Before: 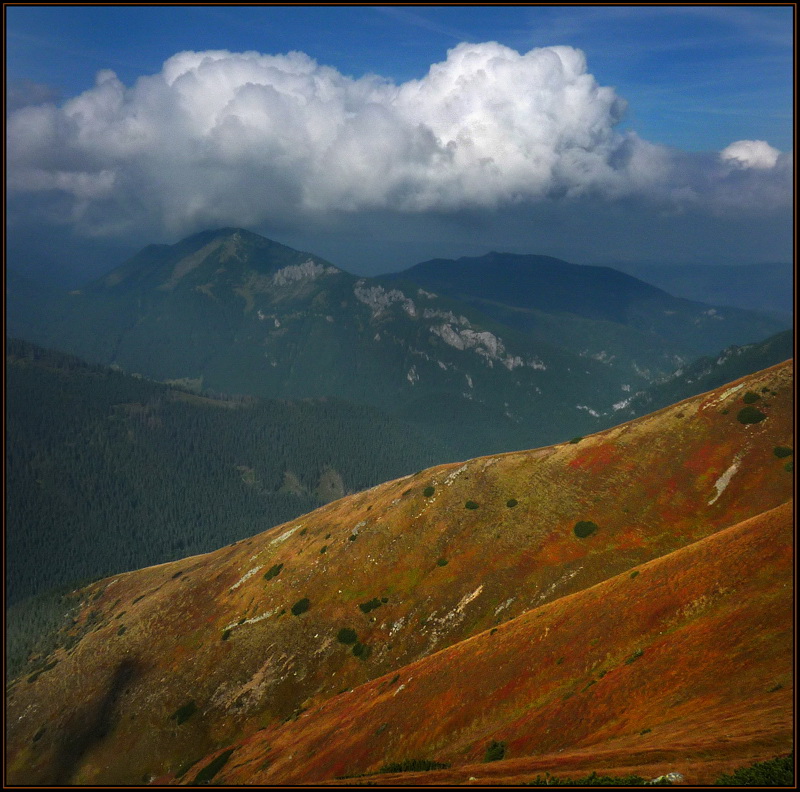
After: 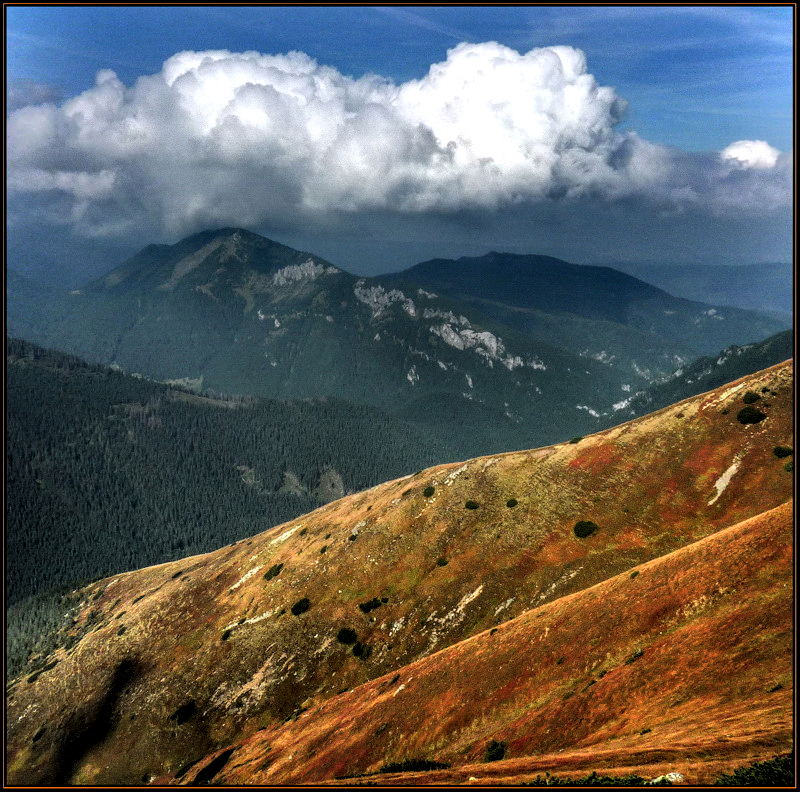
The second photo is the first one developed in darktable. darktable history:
local contrast: detail 150%
filmic rgb: black relative exposure -8.03 EV, white relative exposure 2.34 EV, threshold 5.96 EV, hardness 6.57, enable highlight reconstruction true
levels: levels [0.016, 0.492, 0.969]
shadows and highlights: soften with gaussian
